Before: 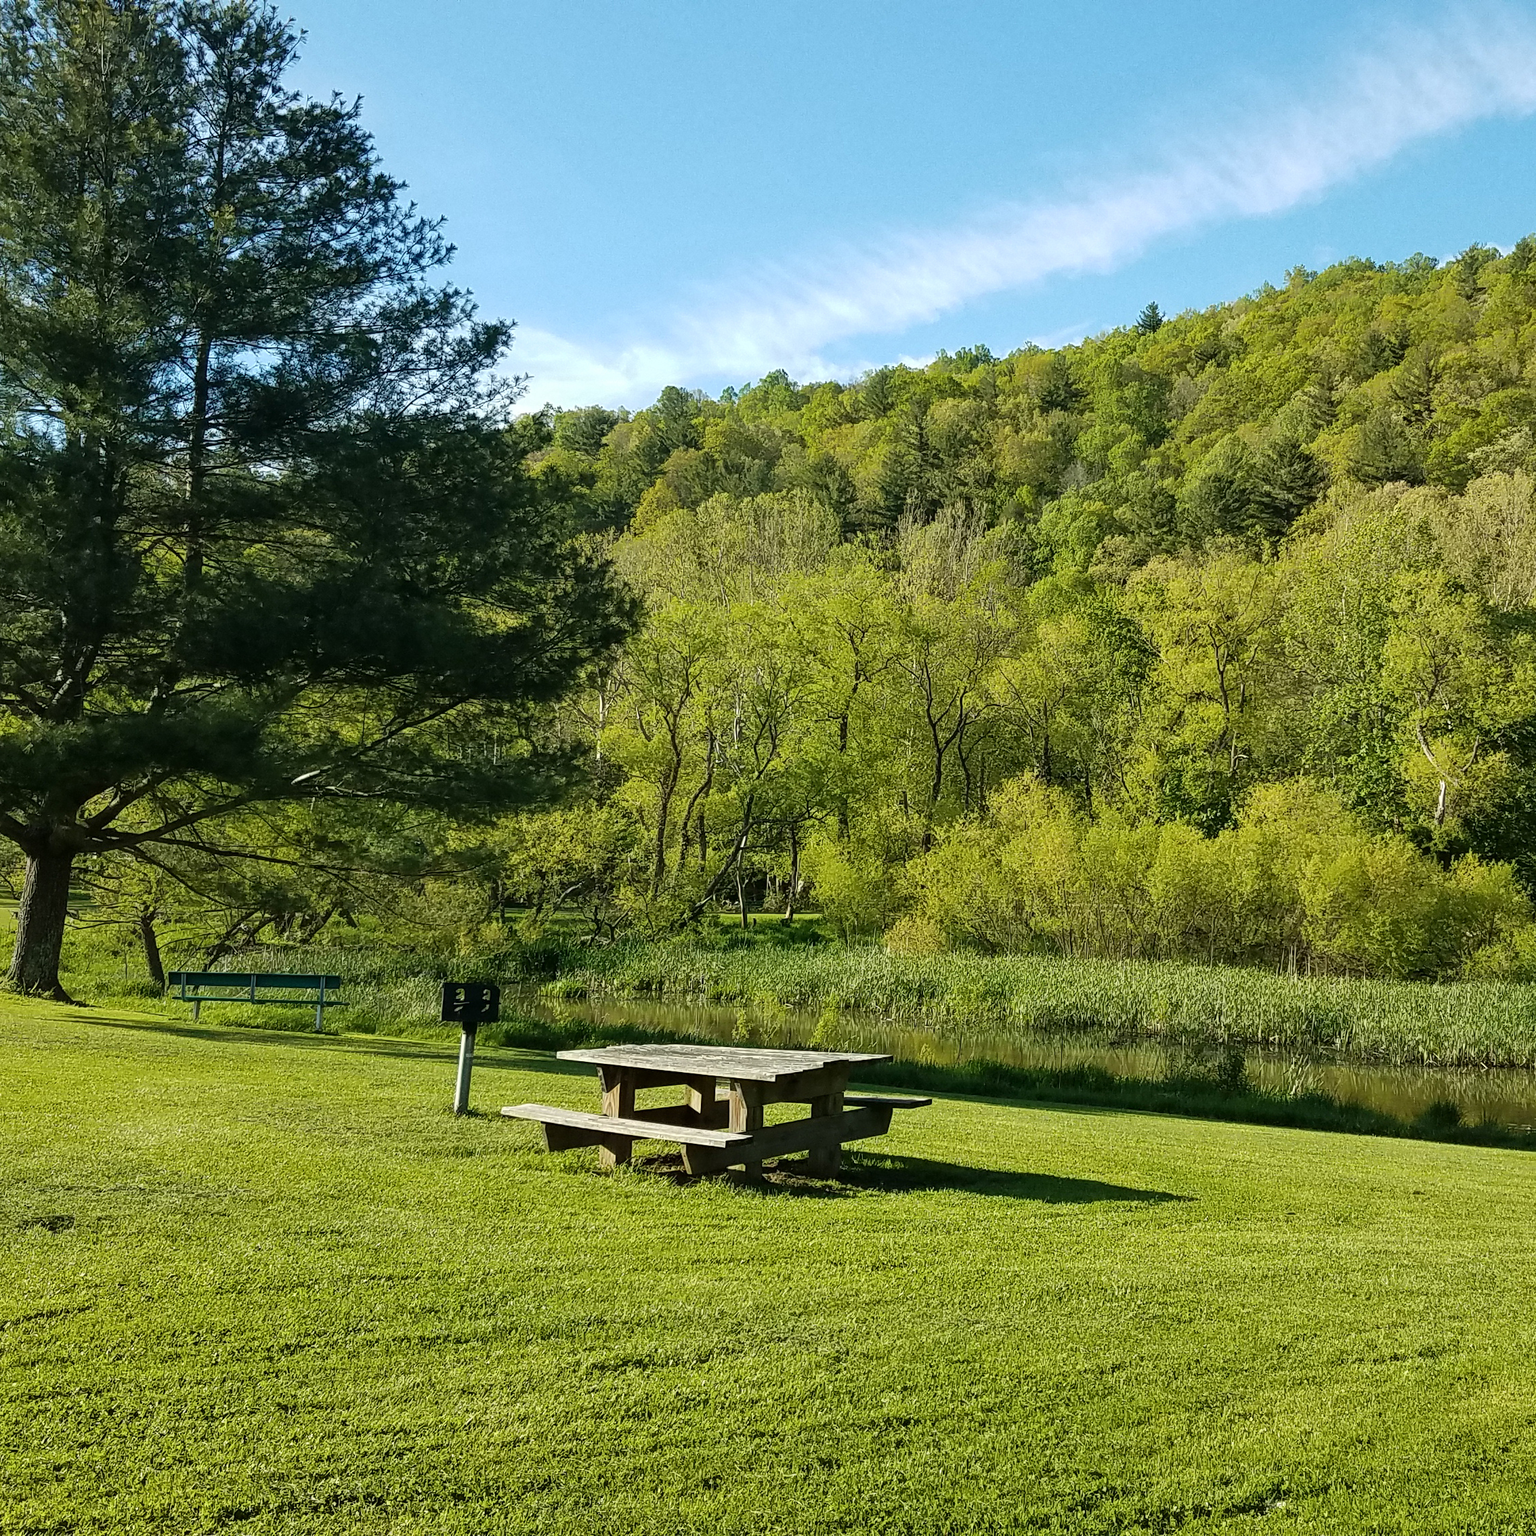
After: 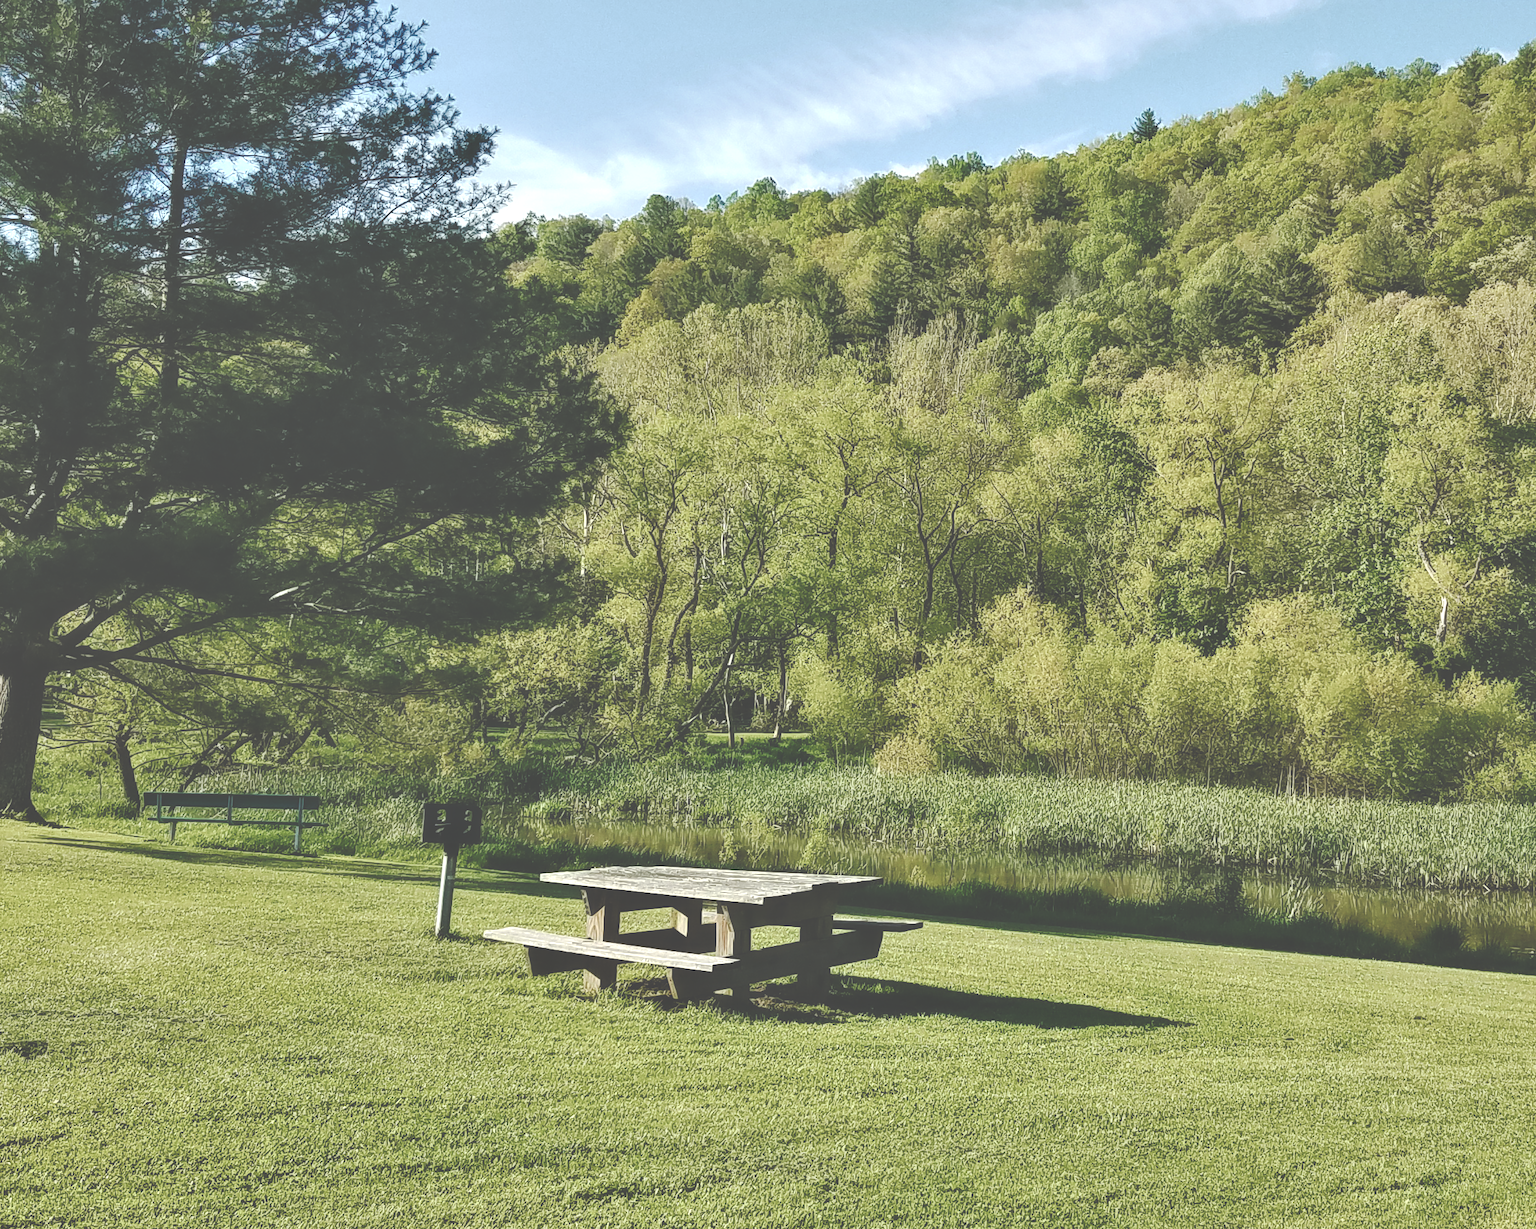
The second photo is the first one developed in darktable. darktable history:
tone curve: curves: ch0 [(0, 0) (0.003, 0.156) (0.011, 0.156) (0.025, 0.157) (0.044, 0.164) (0.069, 0.172) (0.1, 0.181) (0.136, 0.191) (0.177, 0.214) (0.224, 0.245) (0.277, 0.285) (0.335, 0.333) (0.399, 0.387) (0.468, 0.471) (0.543, 0.556) (0.623, 0.648) (0.709, 0.734) (0.801, 0.809) (0.898, 0.891) (1, 1)], preserve colors none
contrast equalizer: y [[0.536, 0.565, 0.581, 0.516, 0.52, 0.491], [0.5 ×6], [0.5 ×6], [0 ×6], [0 ×6]]
crop and rotate: left 1.837%, top 12.772%, right 0.184%, bottom 8.769%
exposure: black level correction -0.061, exposure -0.049 EV, compensate highlight preservation false
color balance rgb: global offset › luminance 1.97%, perceptual saturation grading › global saturation 20%, perceptual saturation grading › highlights -50.466%, perceptual saturation grading › shadows 30.646%, global vibrance 9.651%
